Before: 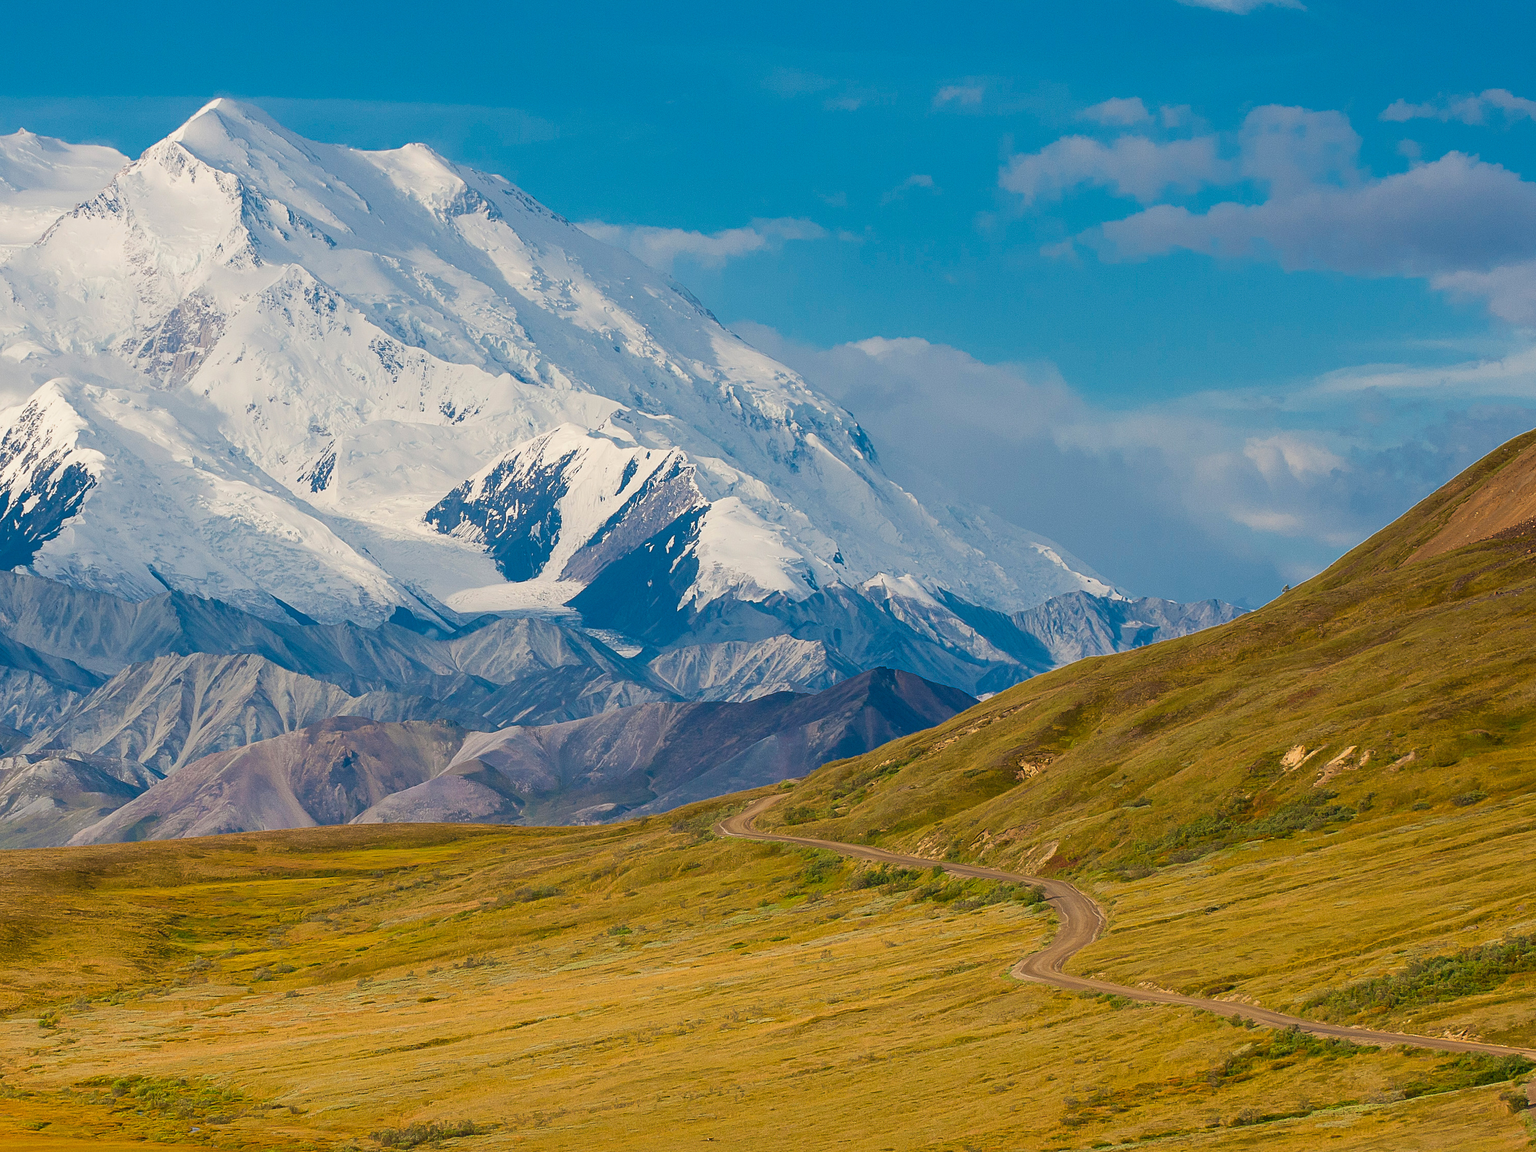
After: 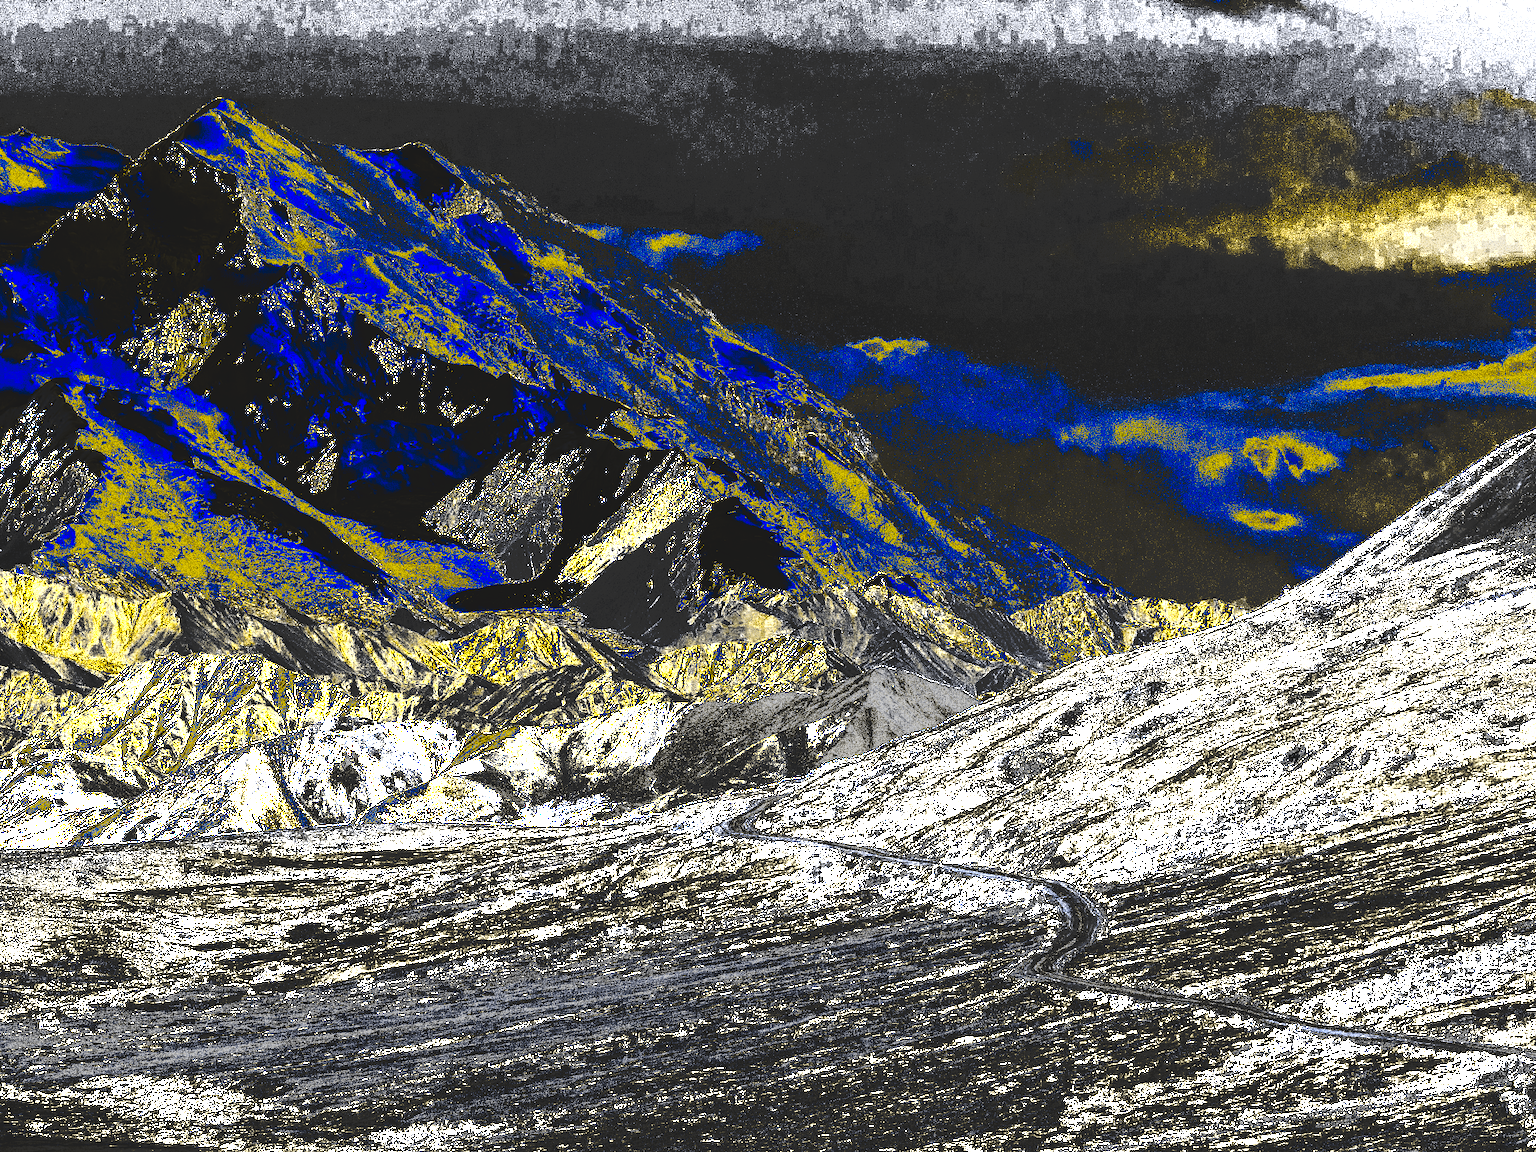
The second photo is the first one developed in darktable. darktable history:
tone curve: curves: ch0 [(0, 0) (0.003, 0.99) (0.011, 0.983) (0.025, 0.934) (0.044, 0.719) (0.069, 0.382) (0.1, 0.204) (0.136, 0.093) (0.177, 0.094) (0.224, 0.093) (0.277, 0.098) (0.335, 0.214) (0.399, 0.616) (0.468, 0.827) (0.543, 0.464) (0.623, 0.145) (0.709, 0.127) (0.801, 0.187) (0.898, 0.203) (1, 1)], preserve colors none
color look up table: target L [0.003, 0.001, 32.84, 34.55, 34.1, 31.73, 34.03, 33.18, 32.76, 107.33, 105.15, 31.1, 33.39, 32.61, 32.39, 32.32, 35.87, 37.9, 34.55, 106.82, 110.56, 33.47, 32.02, 128.73, 33.32, 34.63, 32.84, 31.87, 33.86, 33.54, 107.33, 107.59, 116.9, 32.53, 33.39, 34.32, 34.25, 32.17, 31.1, 0.006, 37.53, 33.32, 32.84, 33.39, 32.84, 30.92, 33.25, 106.44, 31.28], target a [0, 0, 0.001 ×7, 0.003, 0.003, 0.001 ×8, 0.003, 0.003, 0.001, 0.001, 0.002, 0.001 ×6, 0.003, 0.003, 0.003, 0.001 ×6, 0, 0.001 ×5, -2.209, 0.001, 0.003, 0.001], target b [0, 0, -0.009 ×7, -0.022, -0.022, -0.008, -0.009, -0.009, -0.01, -0.008, -0.009, -0.01, -0.009, -0.022, -0.021, -0.009, -0.008, -0.016, -0.009 ×6, -0.022, -0.022, -0.019, -0.009 ×4, -0.008, -0.008, 0, -0.01, -0.009 ×4, 53.31, -0.009, -0.022, -0.008], num patches 49
